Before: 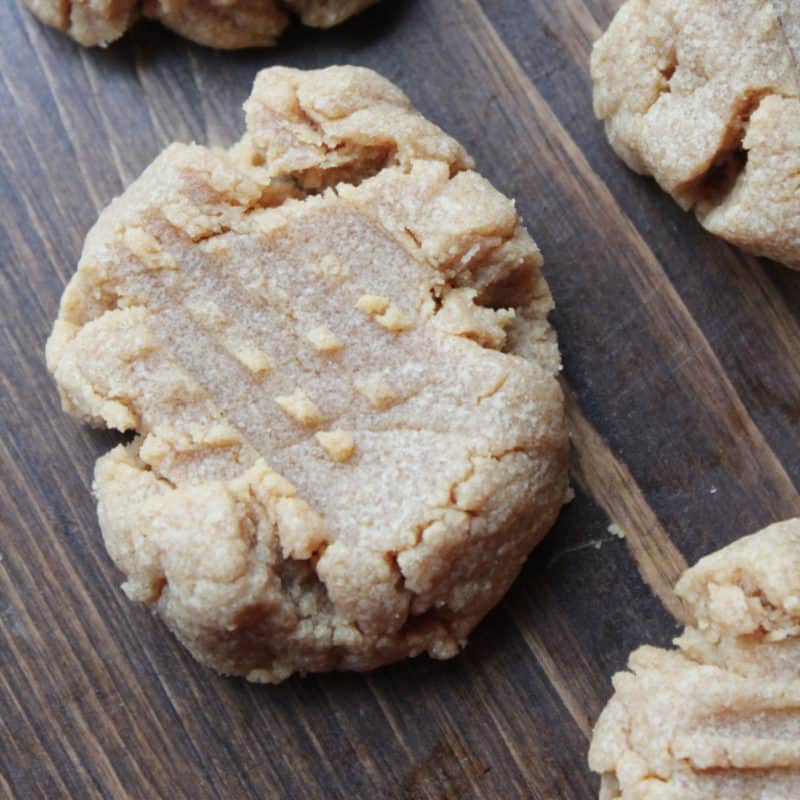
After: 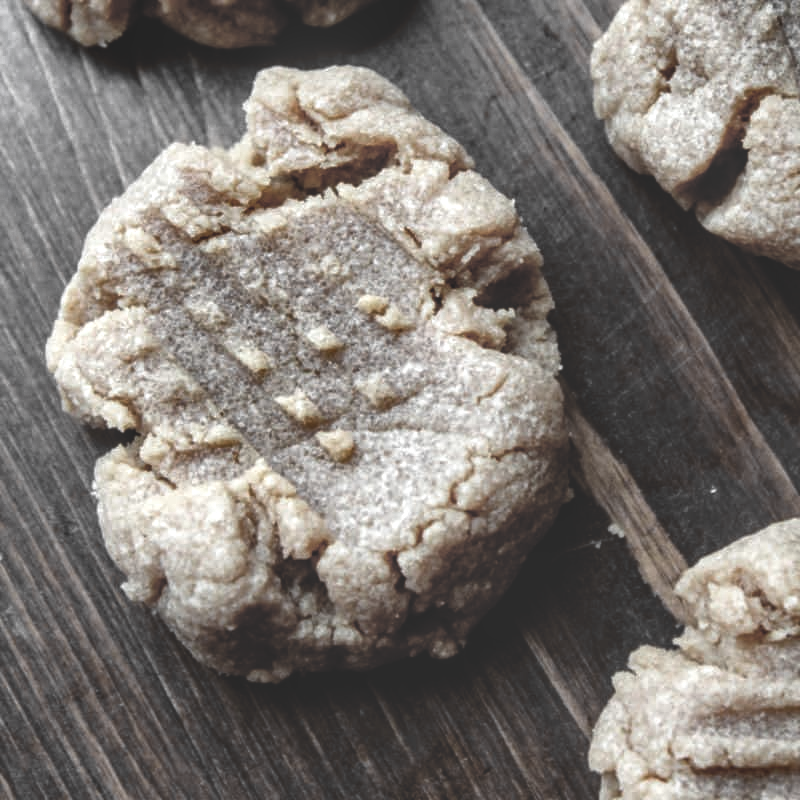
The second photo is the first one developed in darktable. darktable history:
basic adjustments: black level correction 0.012, exposure 0.29 EV, middle gray 17.31%, brightness -0.01, saturation 0.33, vibrance -0.21
rgb curve: curves: ch0 [(0, 0.186) (0.314, 0.284) (0.775, 0.708) (1, 1)], compensate middle gray true, preserve colors none
shadows and highlights: shadows 20.91, highlights -82.73, soften with gaussian
white balance: red 1.011, blue 0.982
color zones: curves: ch0 [(0, 0.613) (0.01, 0.613) (0.245, 0.448) (0.498, 0.529) (0.642, 0.665) (0.879, 0.777) (0.99, 0.613)]; ch1 [(0, 0.035) (0.121, 0.189) (0.259, 0.197) (0.415, 0.061) (0.589, 0.022) (0.732, 0.022) (0.857, 0.026) (0.991, 0.053)]
local contrast: highlights 61%, detail 143%, midtone range 0.428
color balance: lift [1, 1.015, 1.004, 0.985], gamma [1, 0.958, 0.971, 1.042], gain [1, 0.956, 0.977, 1.044]
